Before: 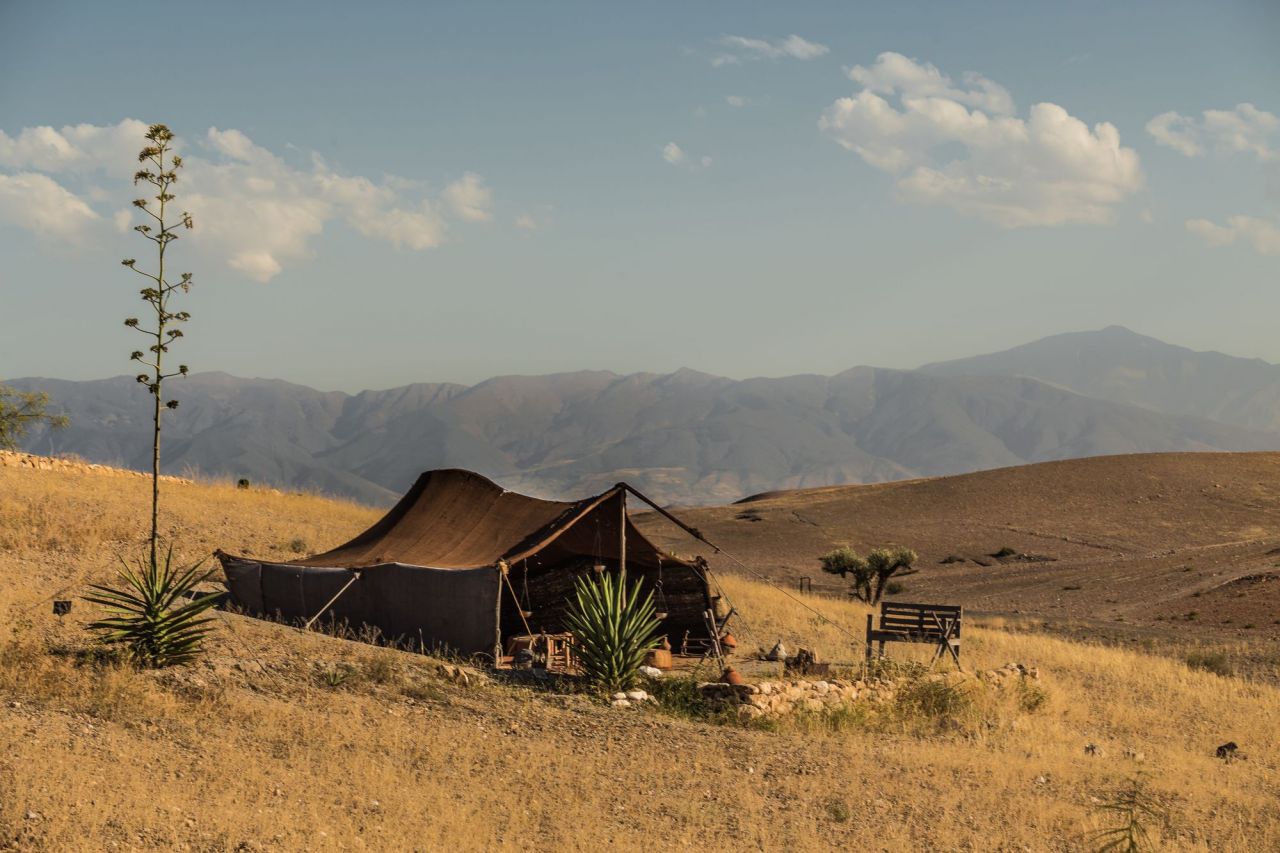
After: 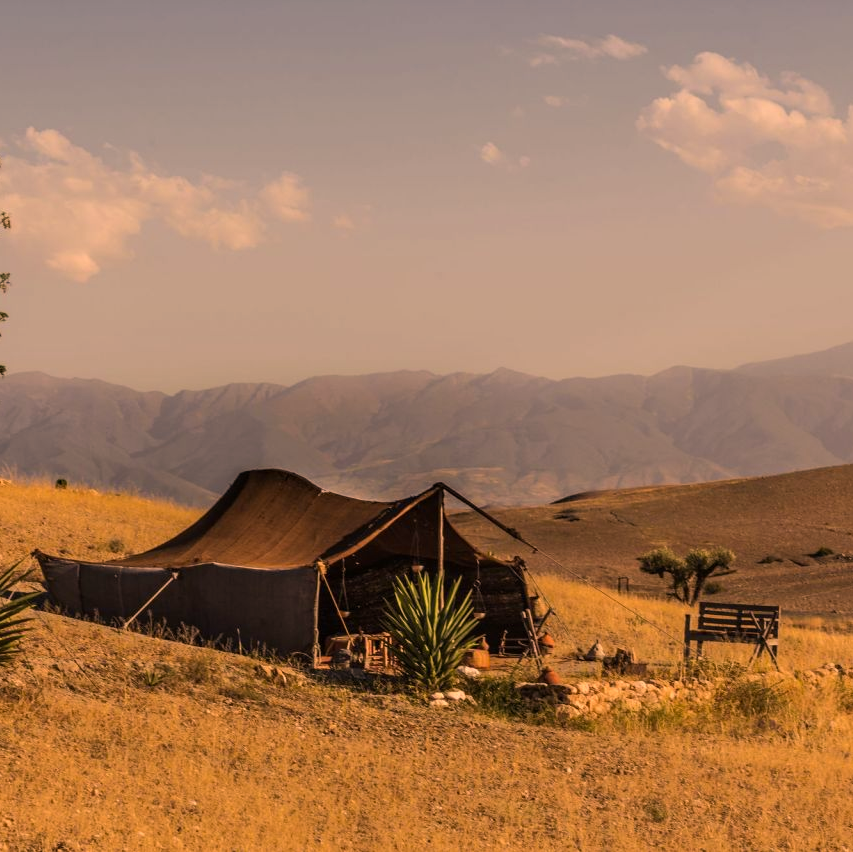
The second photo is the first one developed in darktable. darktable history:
crop and rotate: left 14.292%, right 19.041%
color correction: highlights a* 21.88, highlights b* 22.25
